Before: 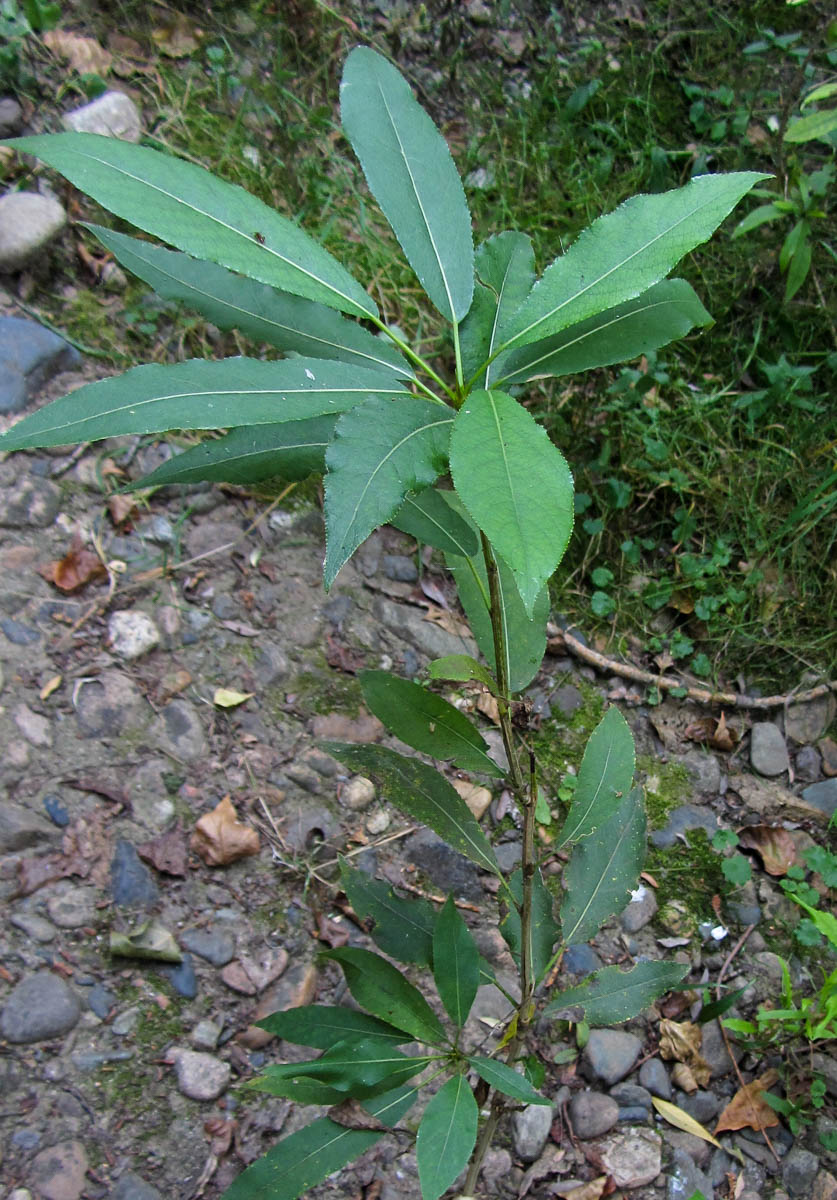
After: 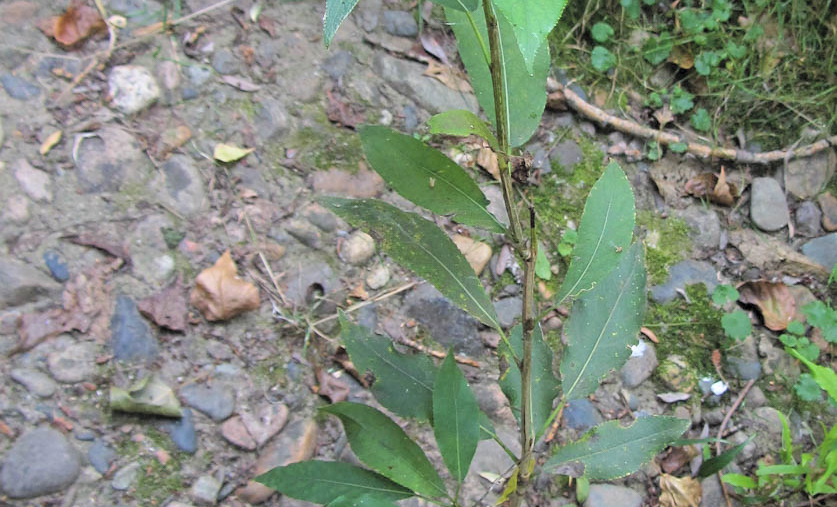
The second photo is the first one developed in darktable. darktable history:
contrast brightness saturation: brightness 0.285
vignetting: fall-off start 100.46%, brightness -0.367, saturation 0.004, width/height ratio 1.324, dithering 8-bit output
crop: top 45.459%, bottom 12.254%
